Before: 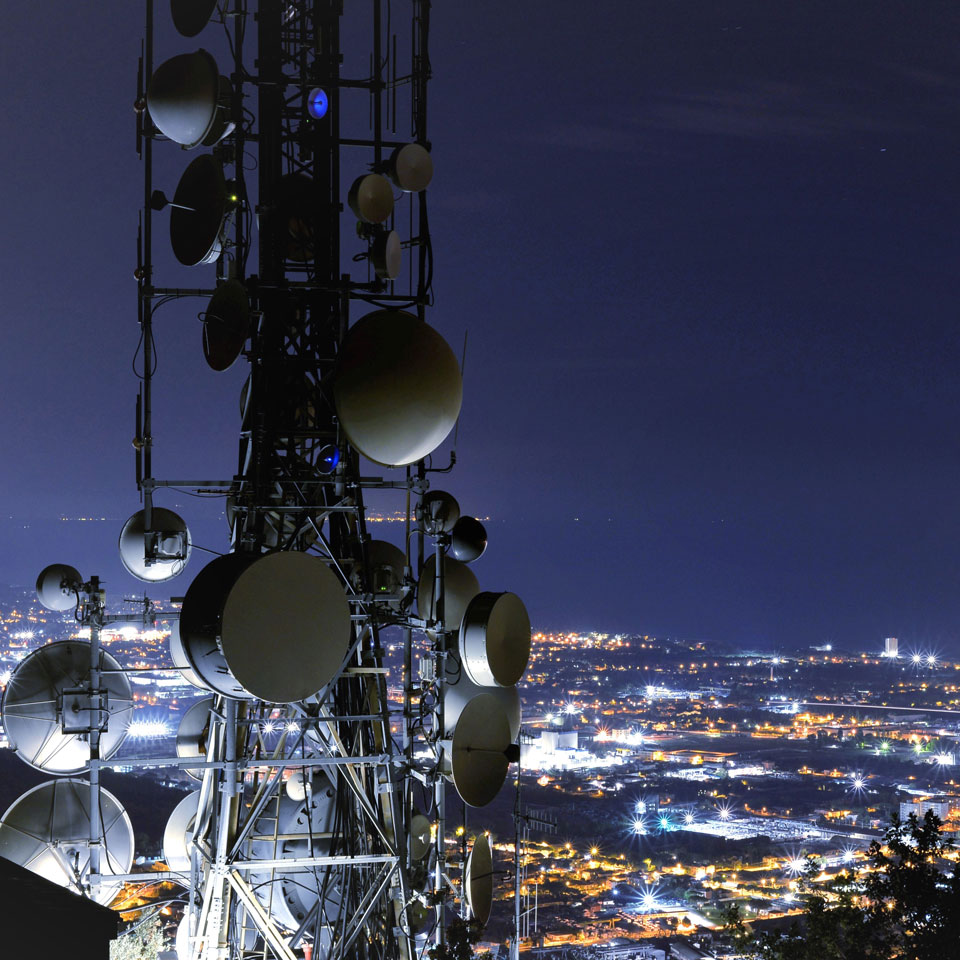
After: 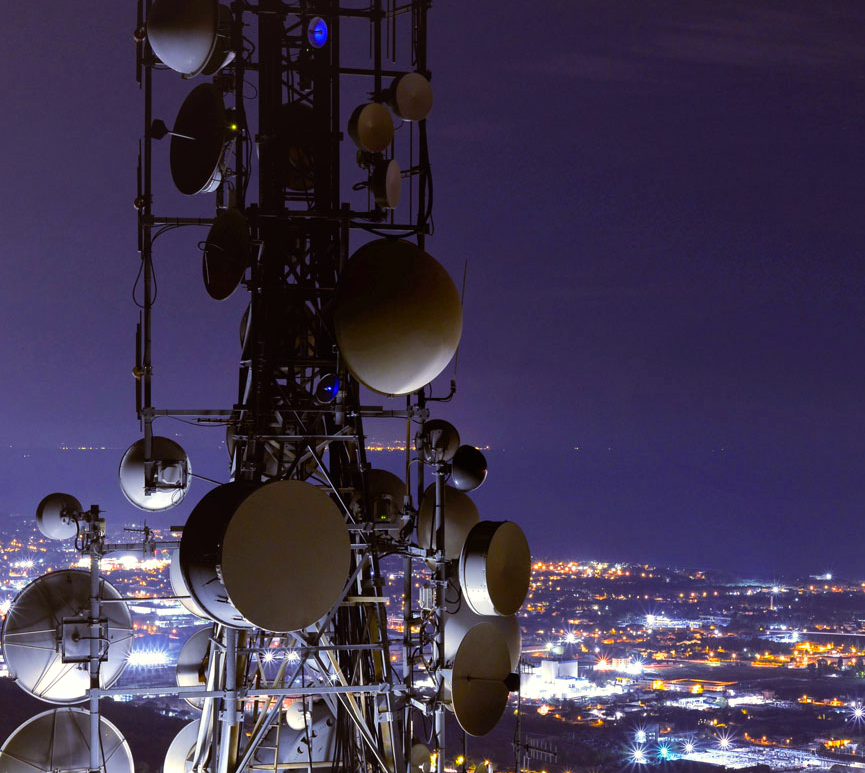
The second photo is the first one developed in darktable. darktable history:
crop: top 7.46%, right 9.842%, bottom 11.975%
color balance rgb: power › chroma 1.532%, power › hue 27.2°, perceptual saturation grading › global saturation 29.681%
